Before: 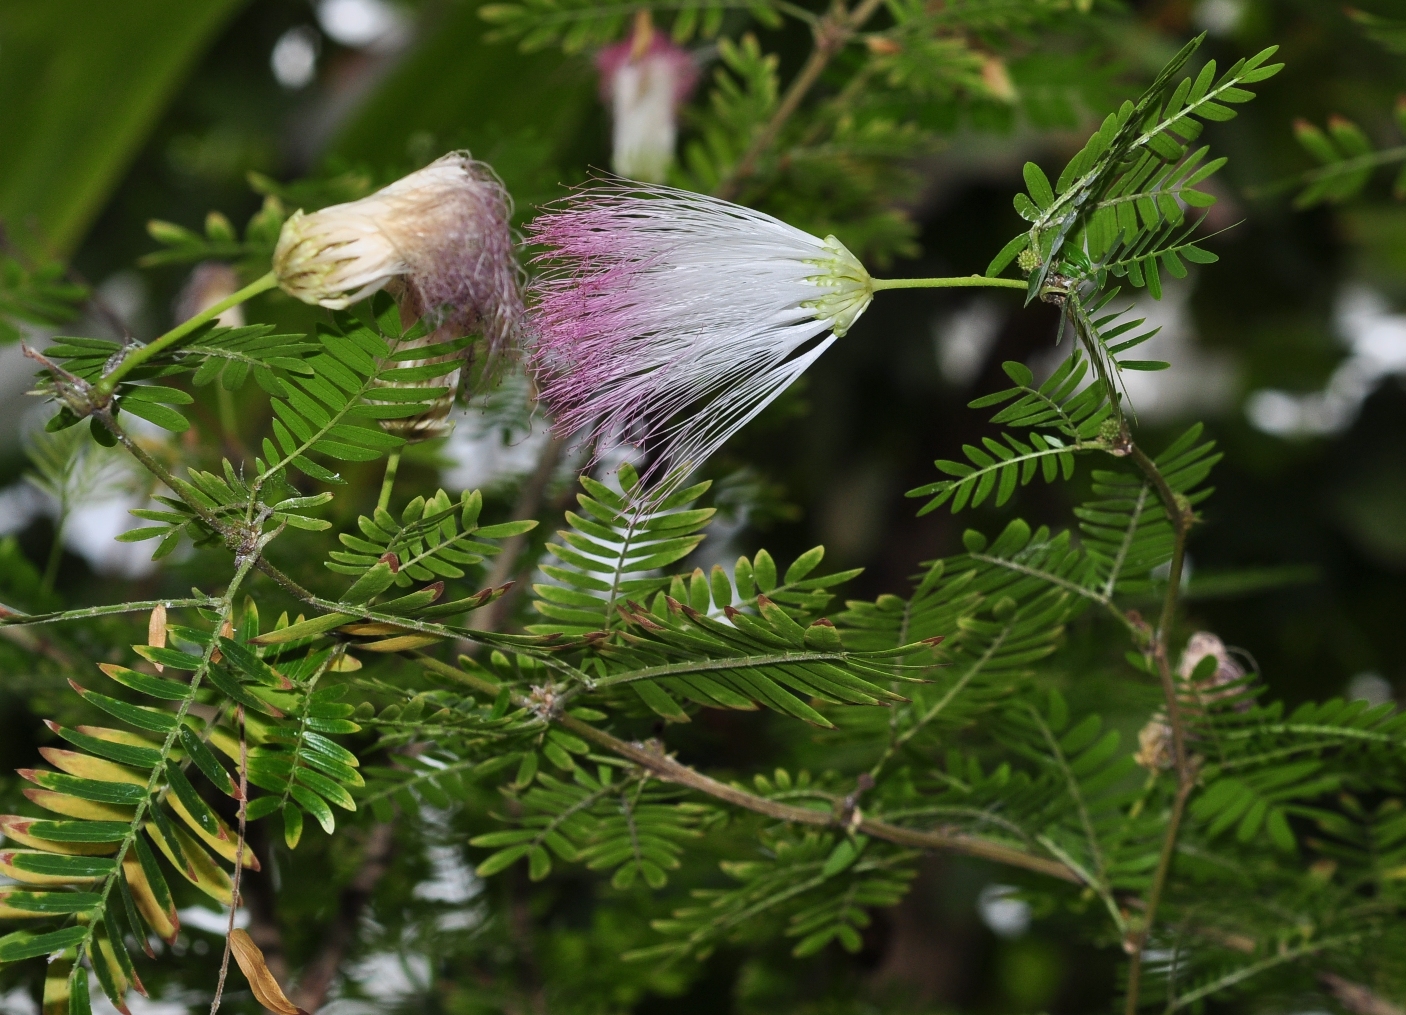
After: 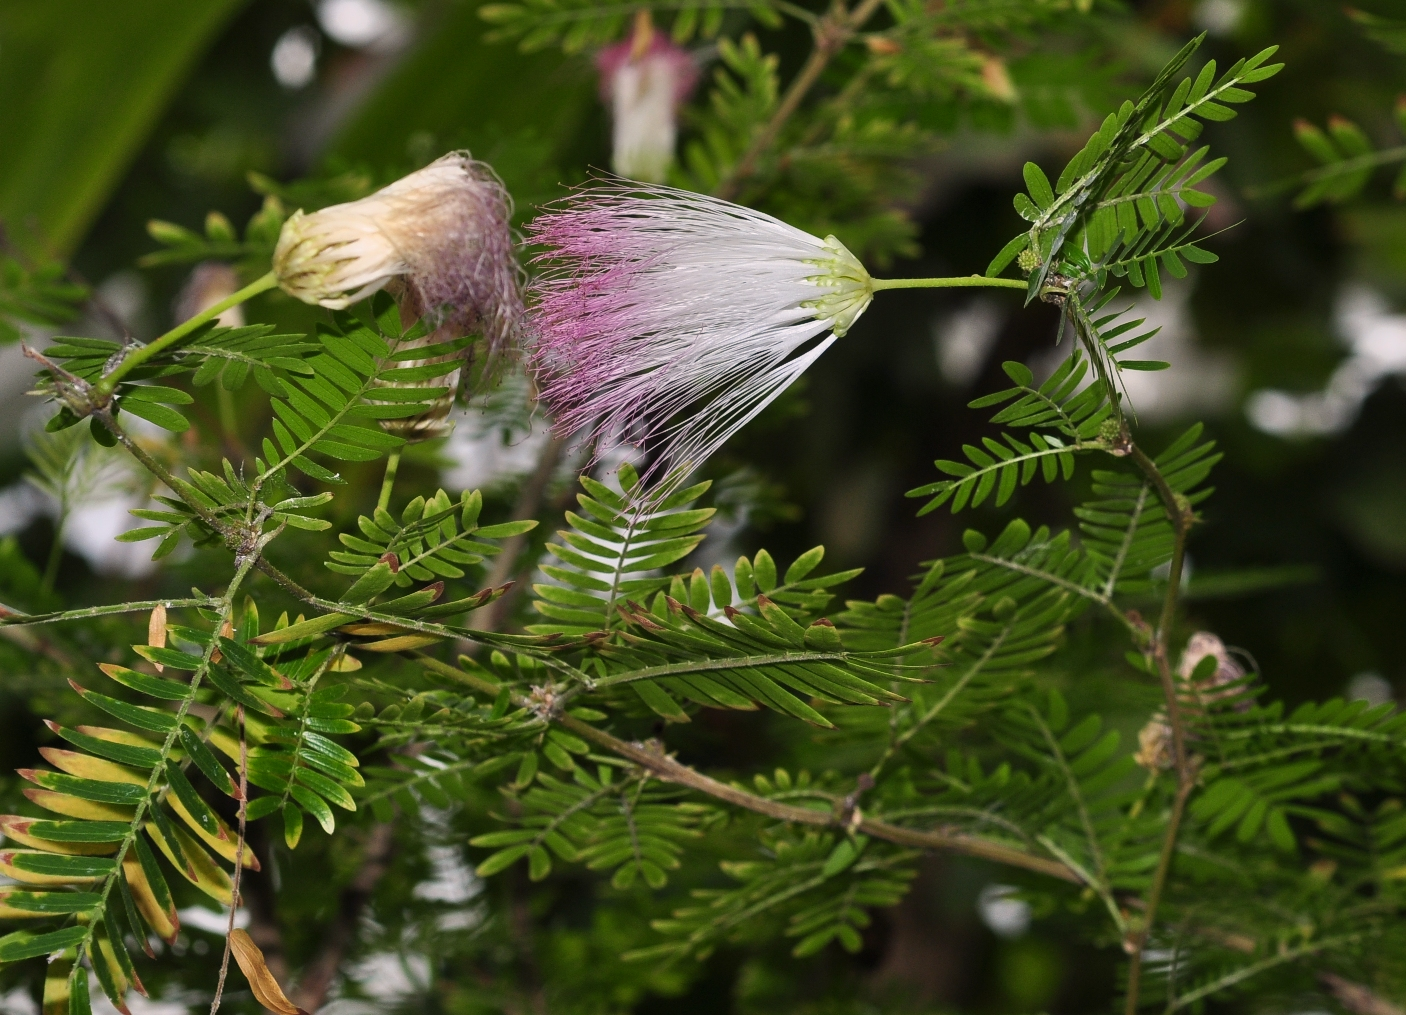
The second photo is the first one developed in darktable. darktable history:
color correction: highlights a* 3.9, highlights b* 5.1
